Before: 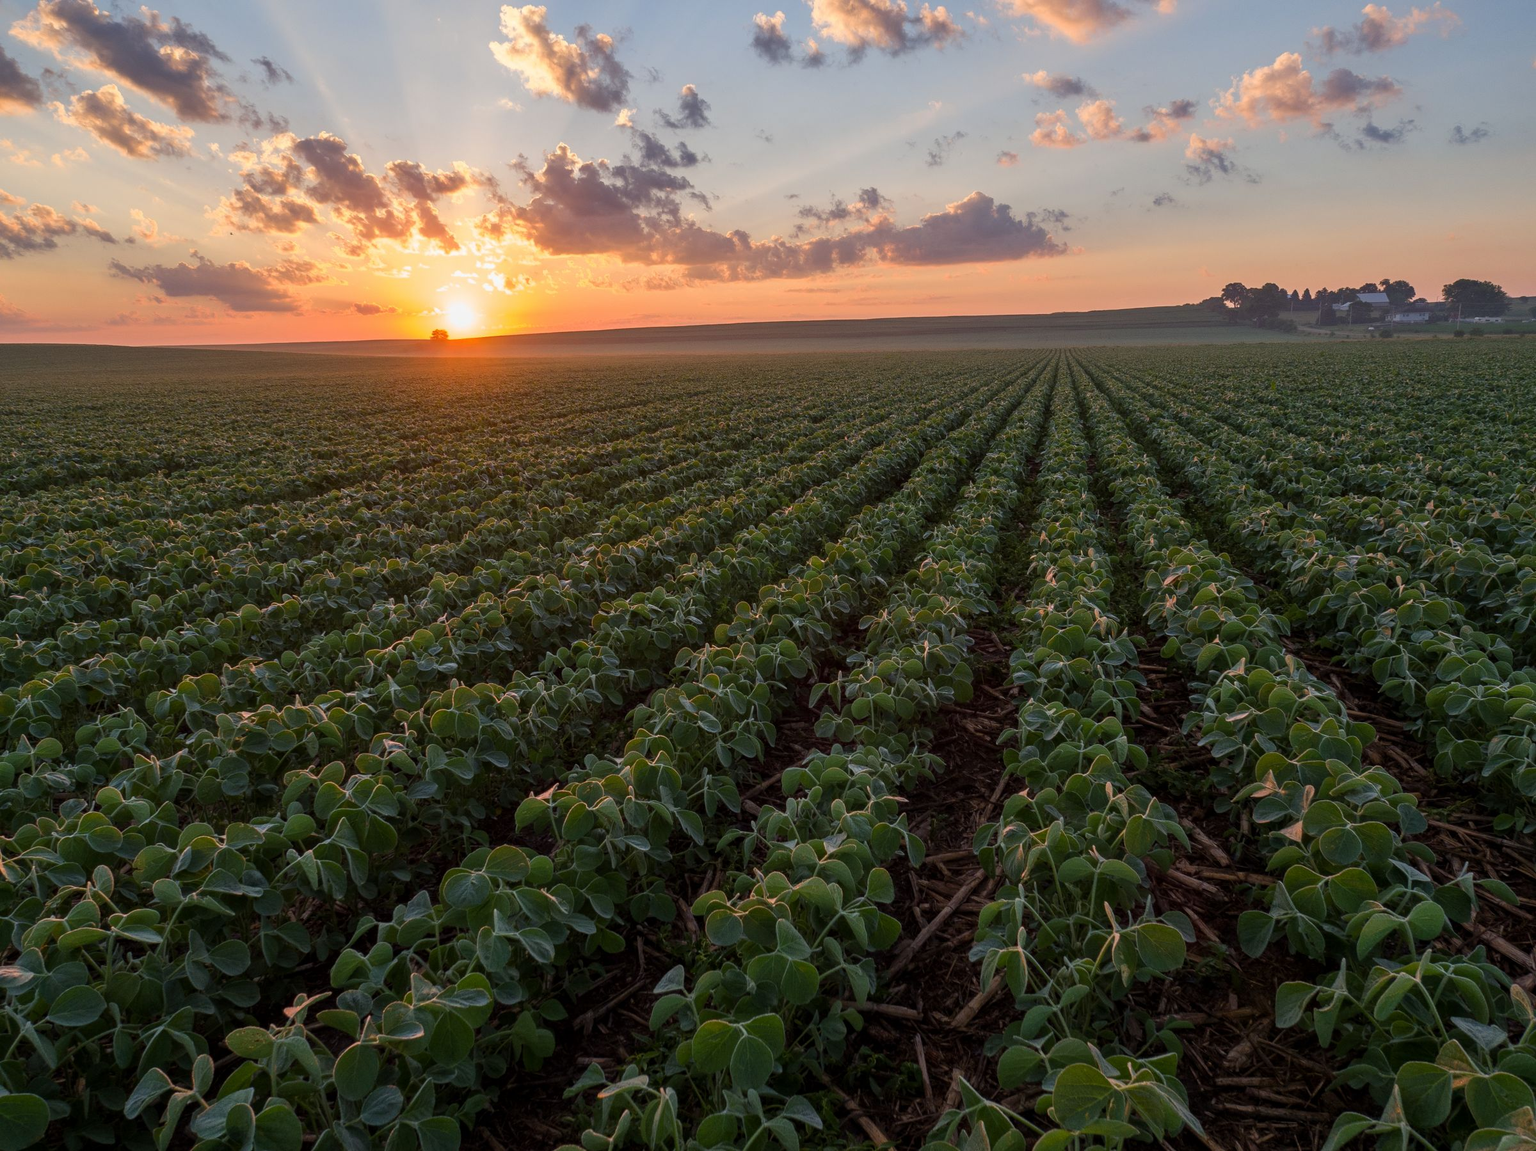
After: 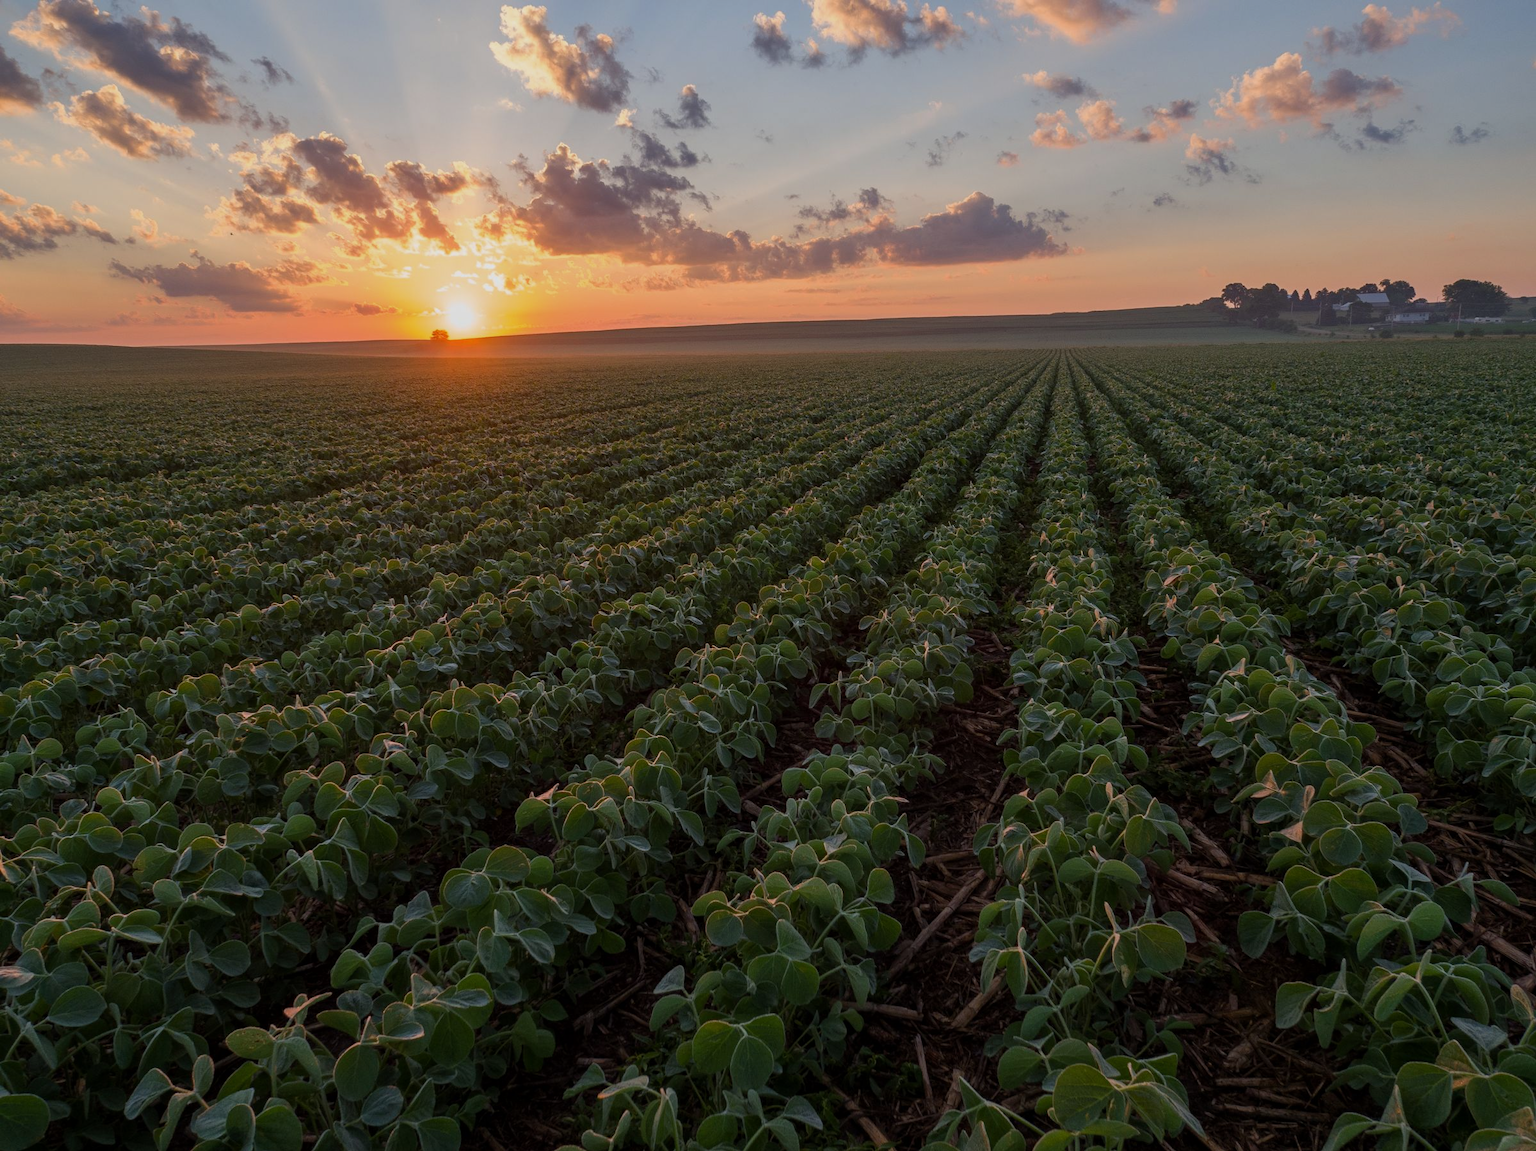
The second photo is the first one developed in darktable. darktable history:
tone equalizer: on, module defaults
exposure: exposure -0.349 EV, compensate highlight preservation false
